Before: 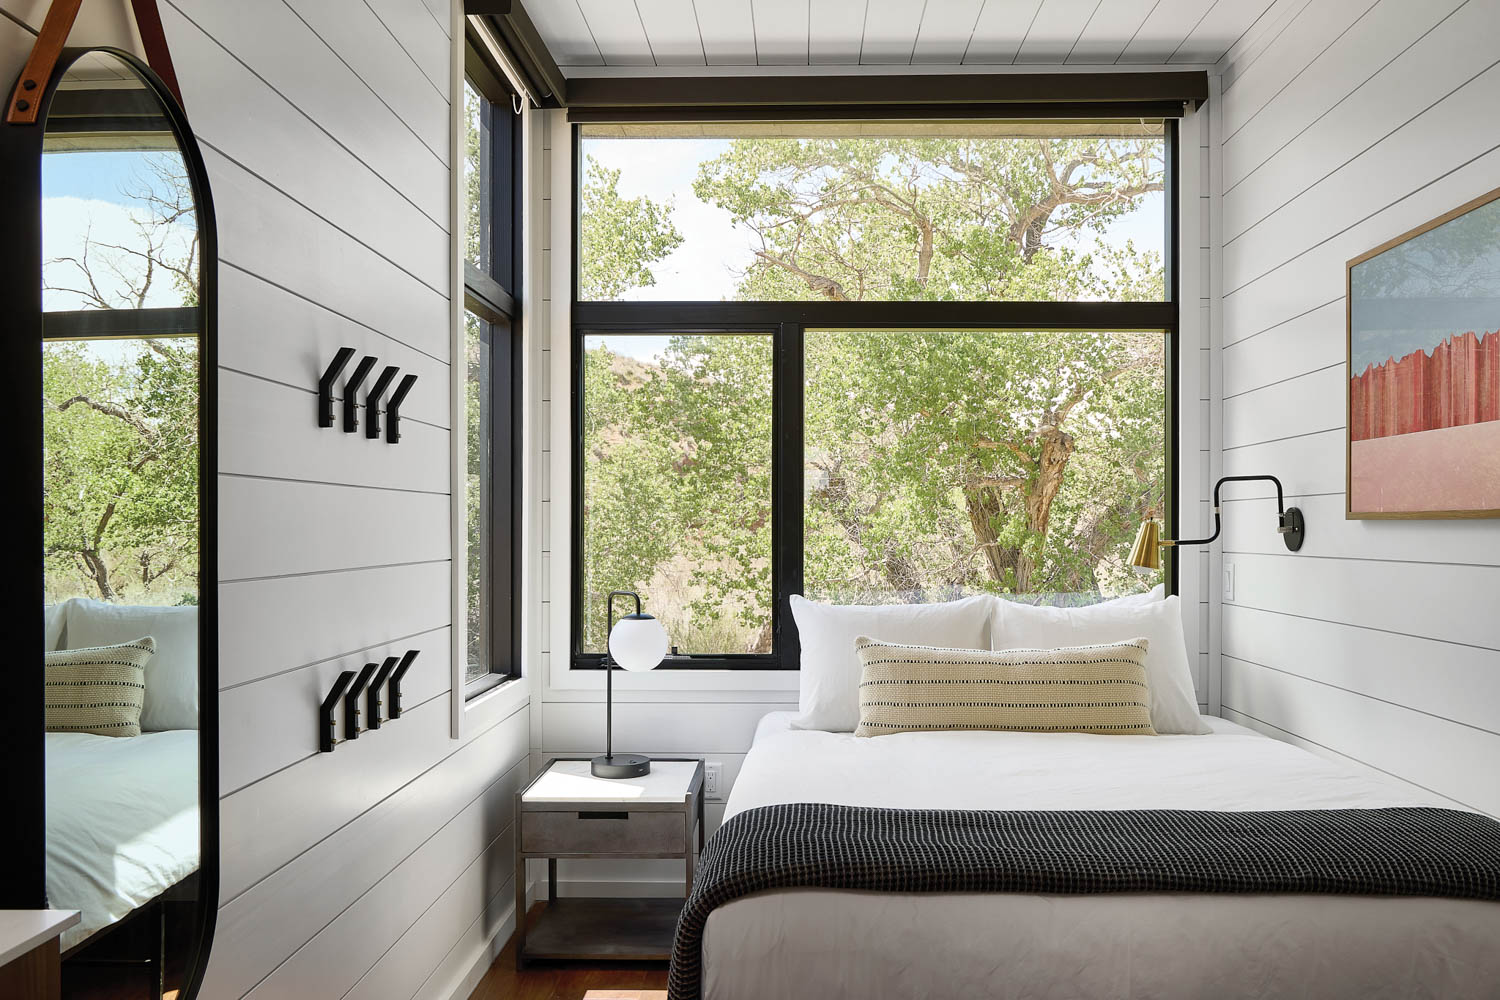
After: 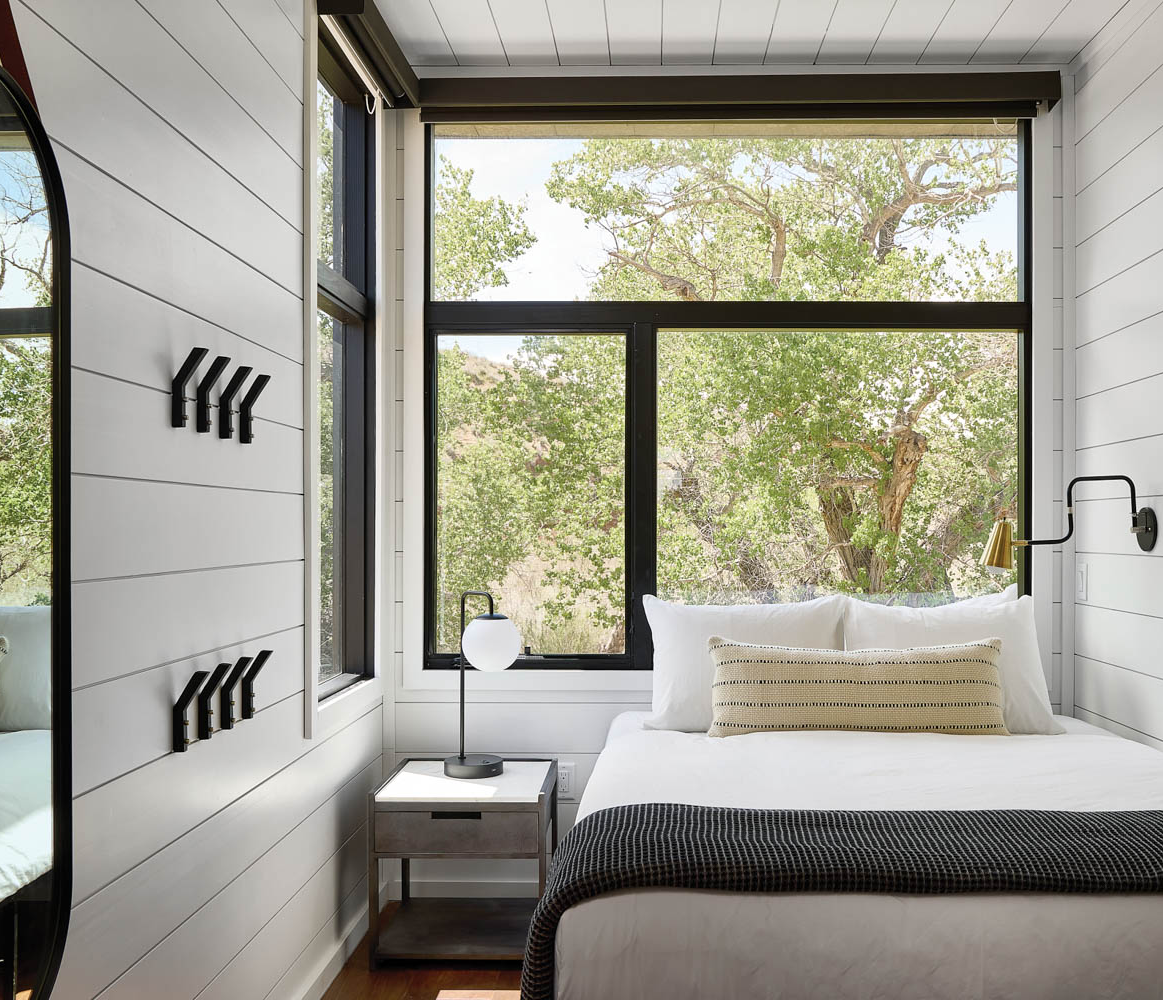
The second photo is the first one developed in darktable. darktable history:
crop: left 9.858%, right 12.556%
